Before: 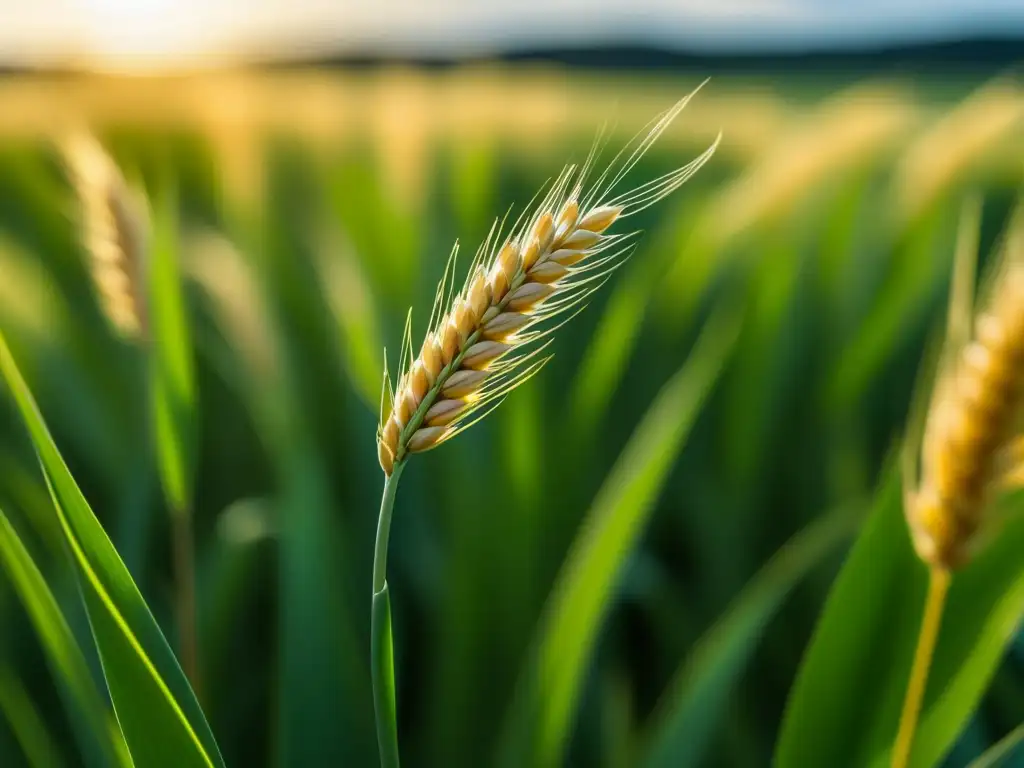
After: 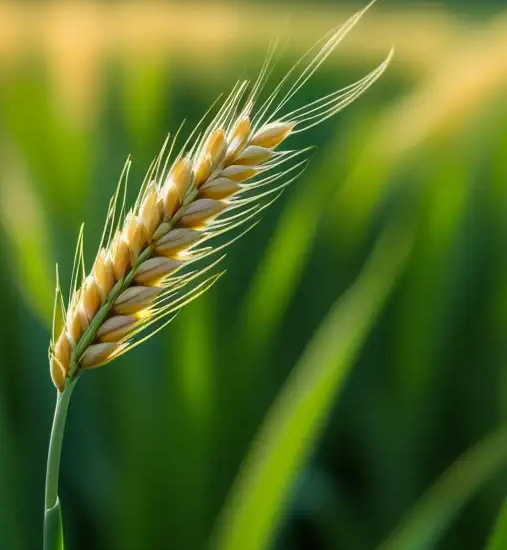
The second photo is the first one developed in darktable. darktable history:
crop: left 32.073%, top 10.955%, right 18.346%, bottom 17.333%
